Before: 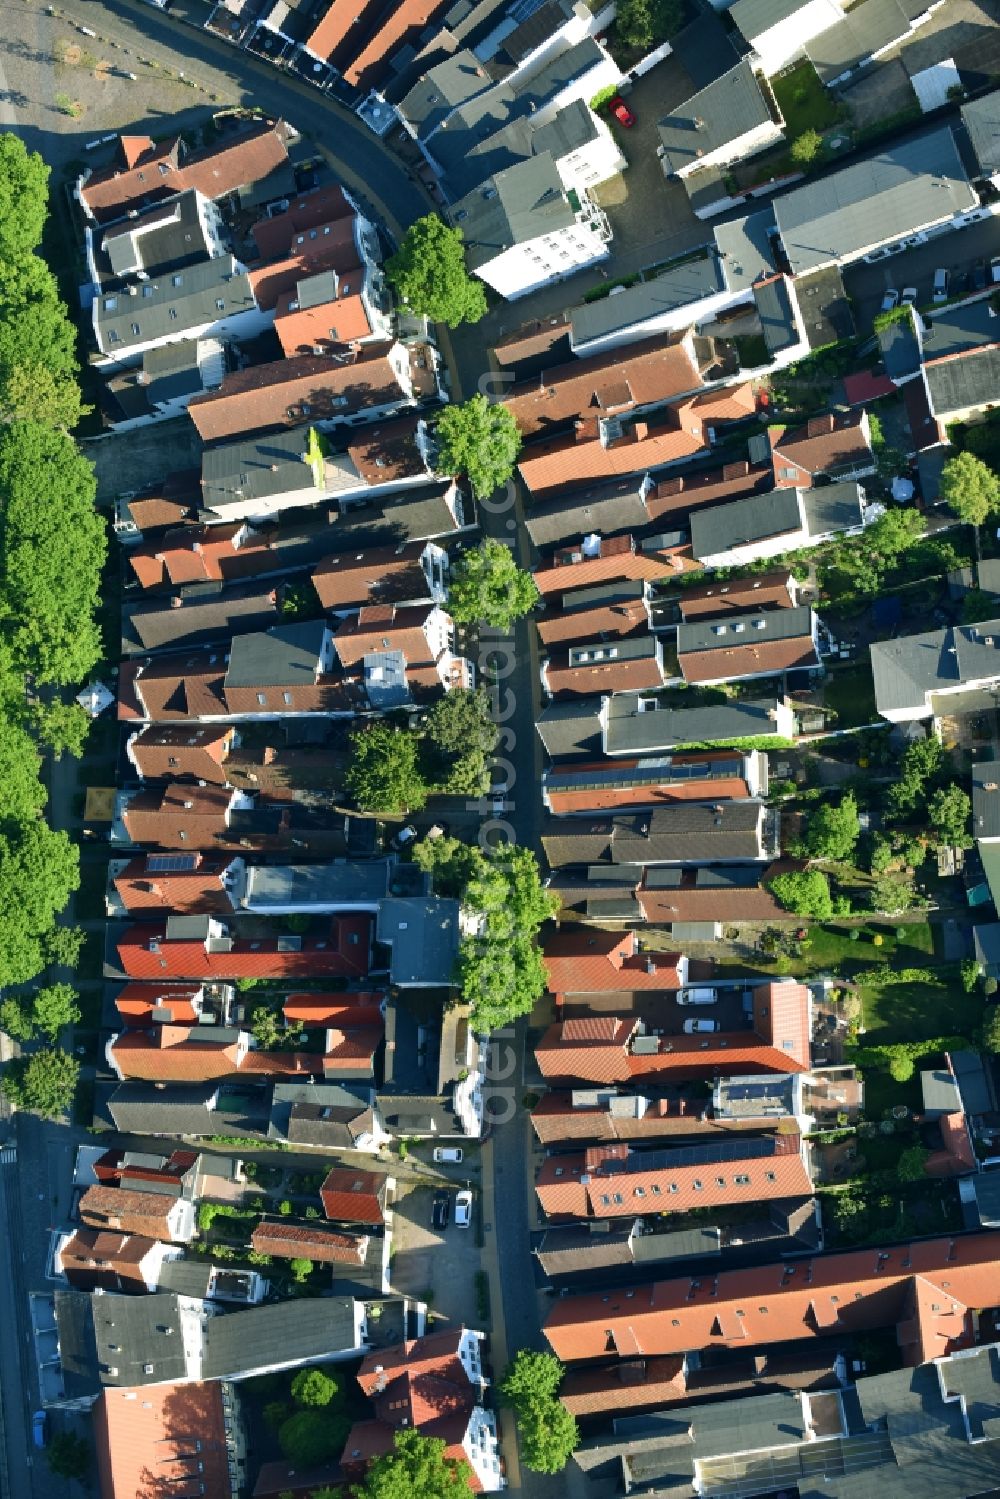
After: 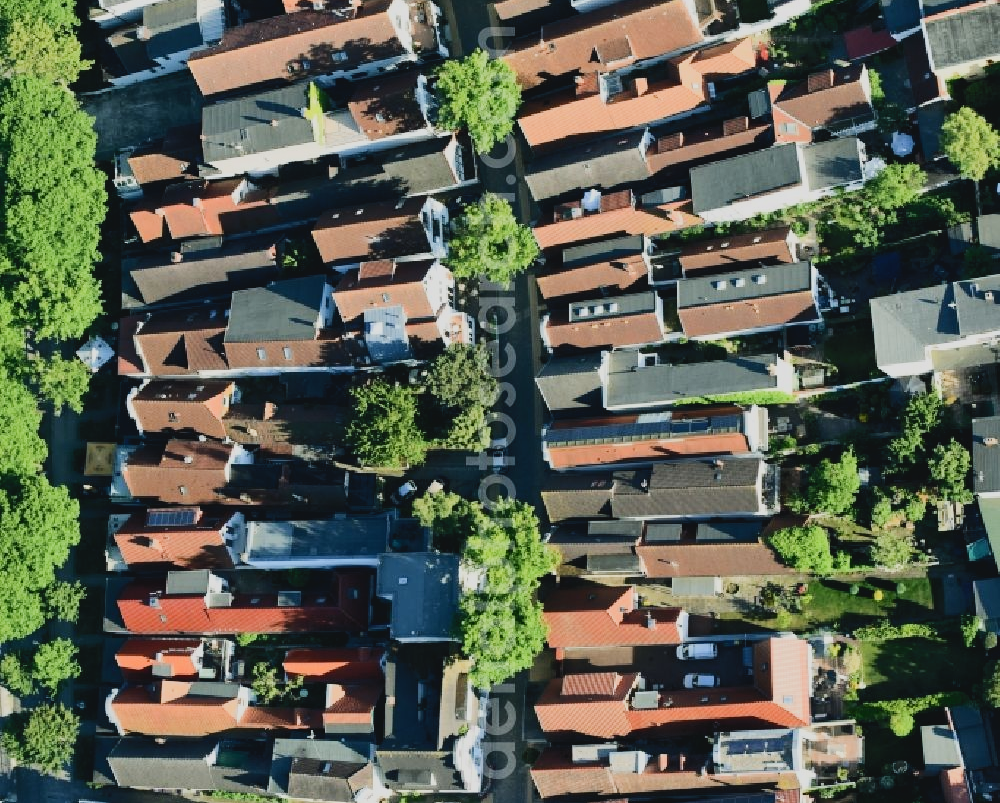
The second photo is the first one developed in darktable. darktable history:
tone curve: curves: ch0 [(0, 0) (0.003, 0.049) (0.011, 0.052) (0.025, 0.061) (0.044, 0.08) (0.069, 0.101) (0.1, 0.119) (0.136, 0.139) (0.177, 0.172) (0.224, 0.222) (0.277, 0.292) (0.335, 0.367) (0.399, 0.444) (0.468, 0.538) (0.543, 0.623) (0.623, 0.713) (0.709, 0.784) (0.801, 0.844) (0.898, 0.916) (1, 1)], color space Lab, independent channels, preserve colors none
crop and rotate: top 23.019%, bottom 23.352%
filmic rgb: black relative exposure -7.65 EV, white relative exposure 4.56 EV, hardness 3.61
